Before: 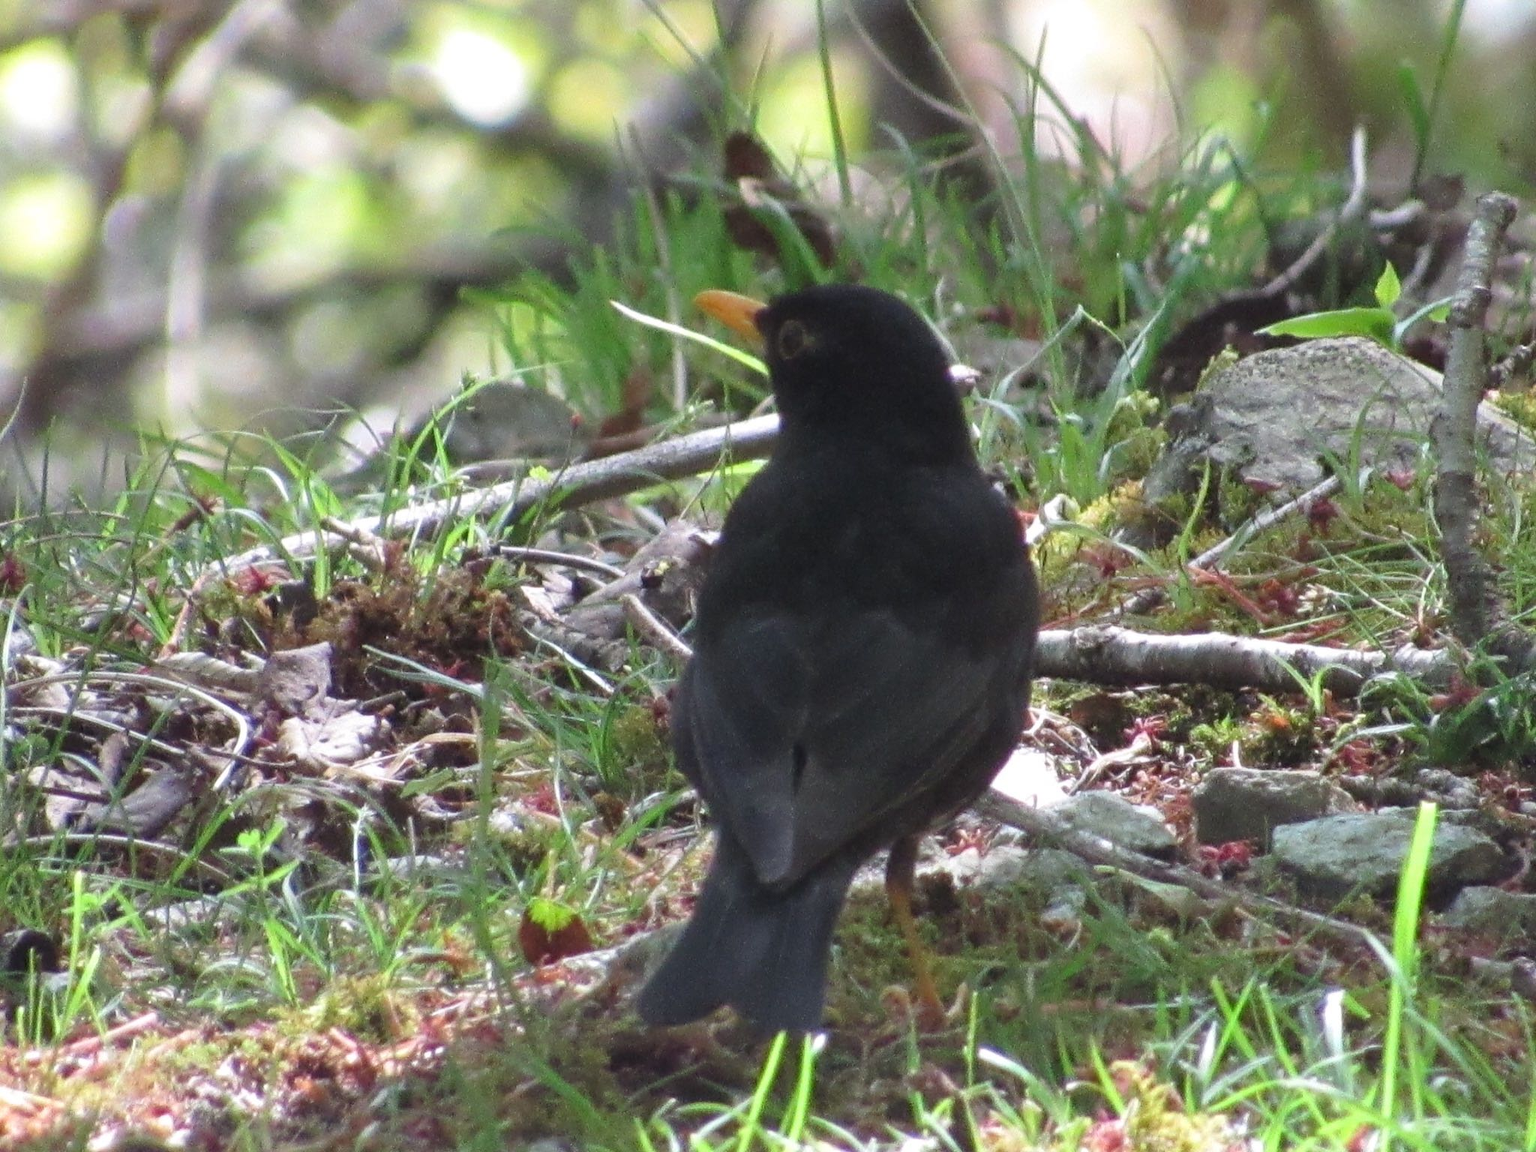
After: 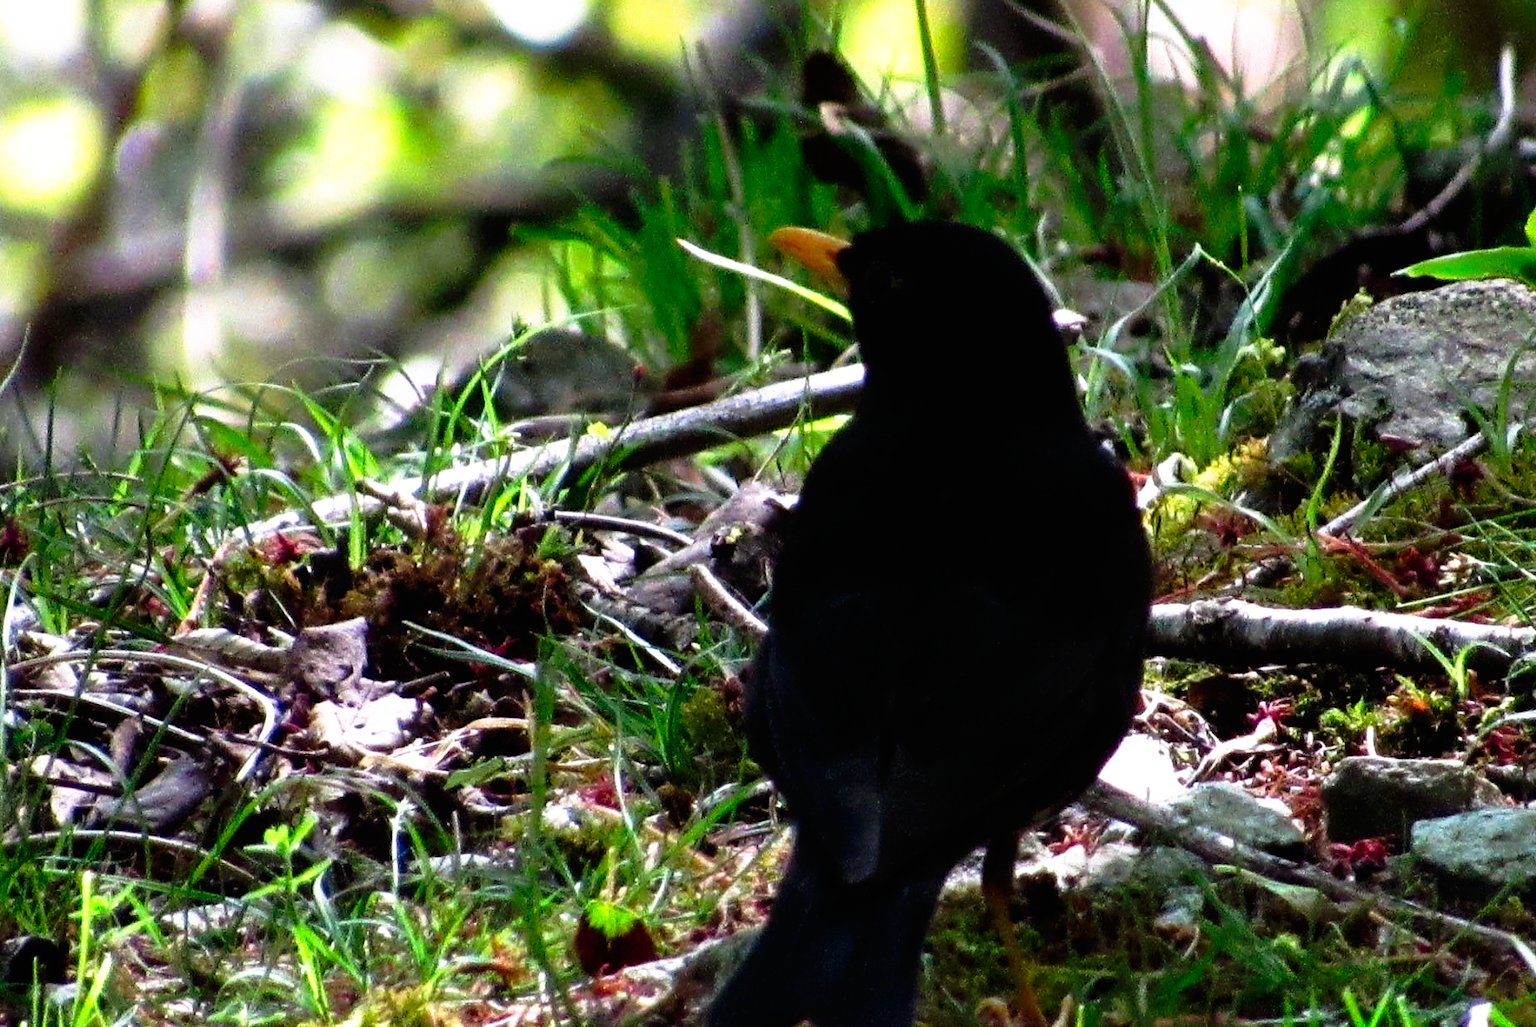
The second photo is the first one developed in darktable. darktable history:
tone curve: curves: ch0 [(0, 0) (0.003, 0.008) (0.011, 0.008) (0.025, 0.008) (0.044, 0.008) (0.069, 0.006) (0.1, 0.006) (0.136, 0.006) (0.177, 0.008) (0.224, 0.012) (0.277, 0.026) (0.335, 0.083) (0.399, 0.165) (0.468, 0.292) (0.543, 0.416) (0.623, 0.535) (0.709, 0.692) (0.801, 0.853) (0.898, 0.981) (1, 1)], preserve colors none
crop: top 7.457%, right 9.775%, bottom 12.049%
